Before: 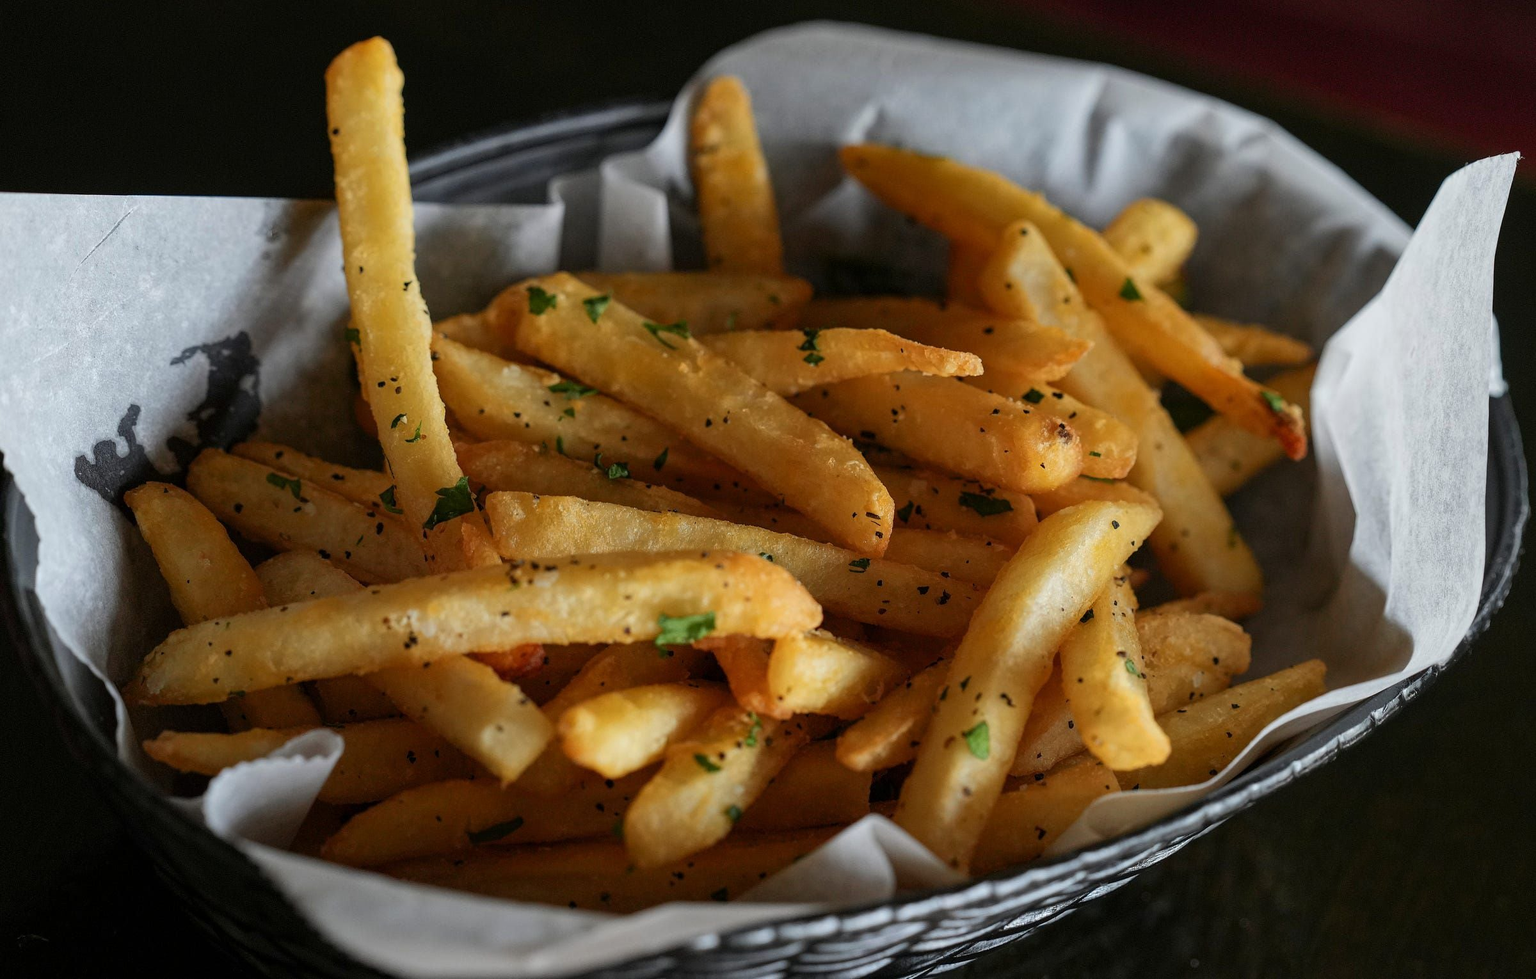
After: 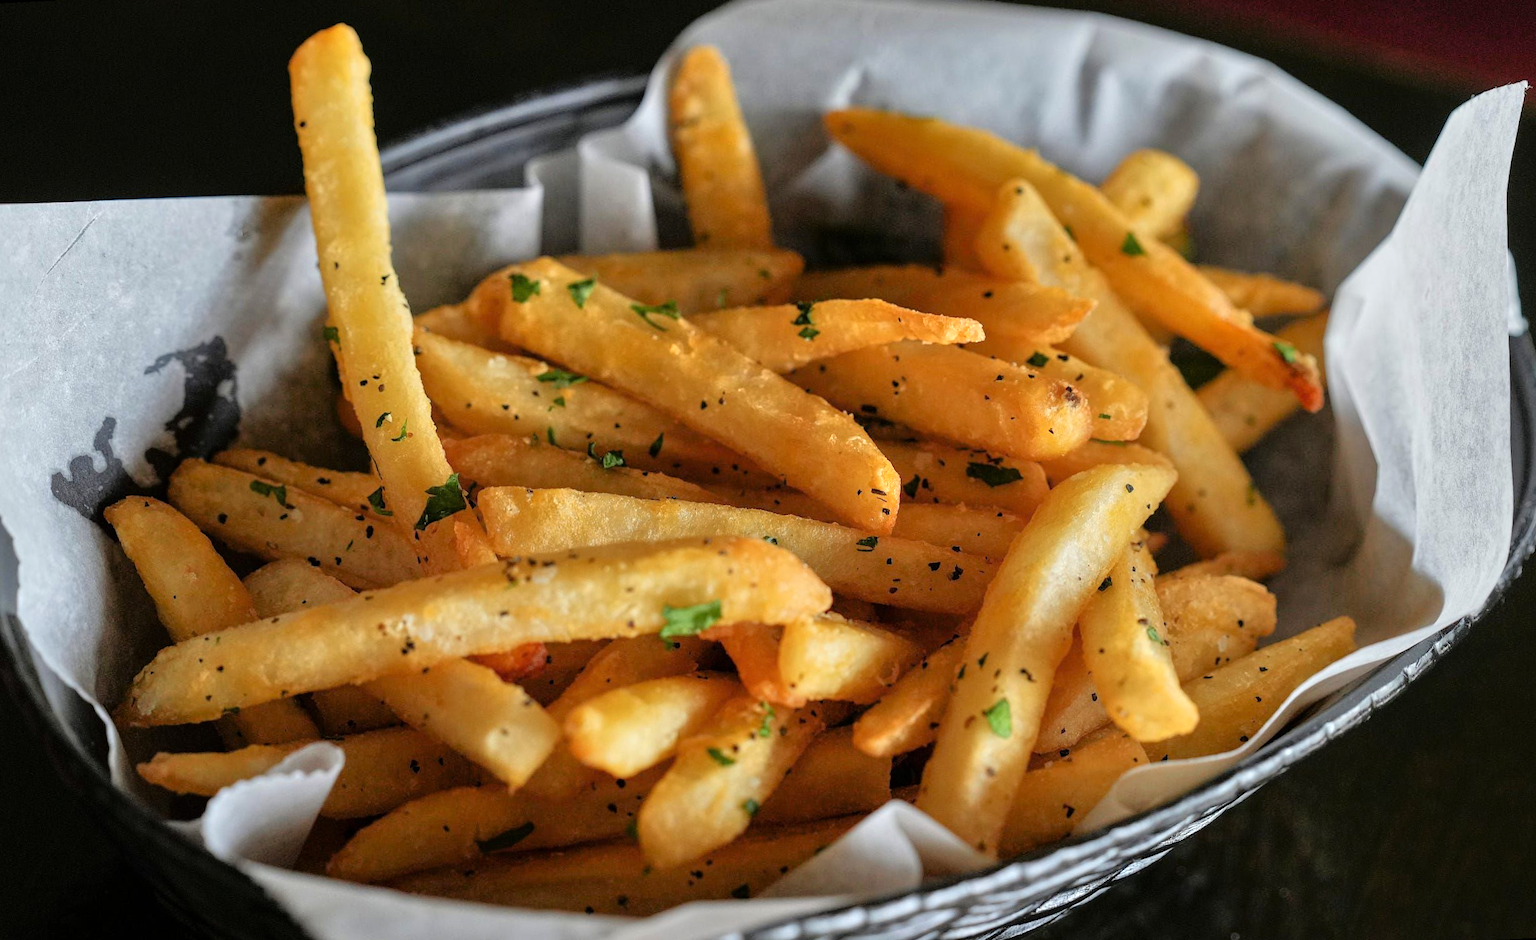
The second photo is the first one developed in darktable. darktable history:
tone equalizer: -7 EV 0.15 EV, -6 EV 0.6 EV, -5 EV 1.15 EV, -4 EV 1.33 EV, -3 EV 1.15 EV, -2 EV 0.6 EV, -1 EV 0.15 EV, mask exposure compensation -0.5 EV
rotate and perspective: rotation -3°, crop left 0.031, crop right 0.968, crop top 0.07, crop bottom 0.93
